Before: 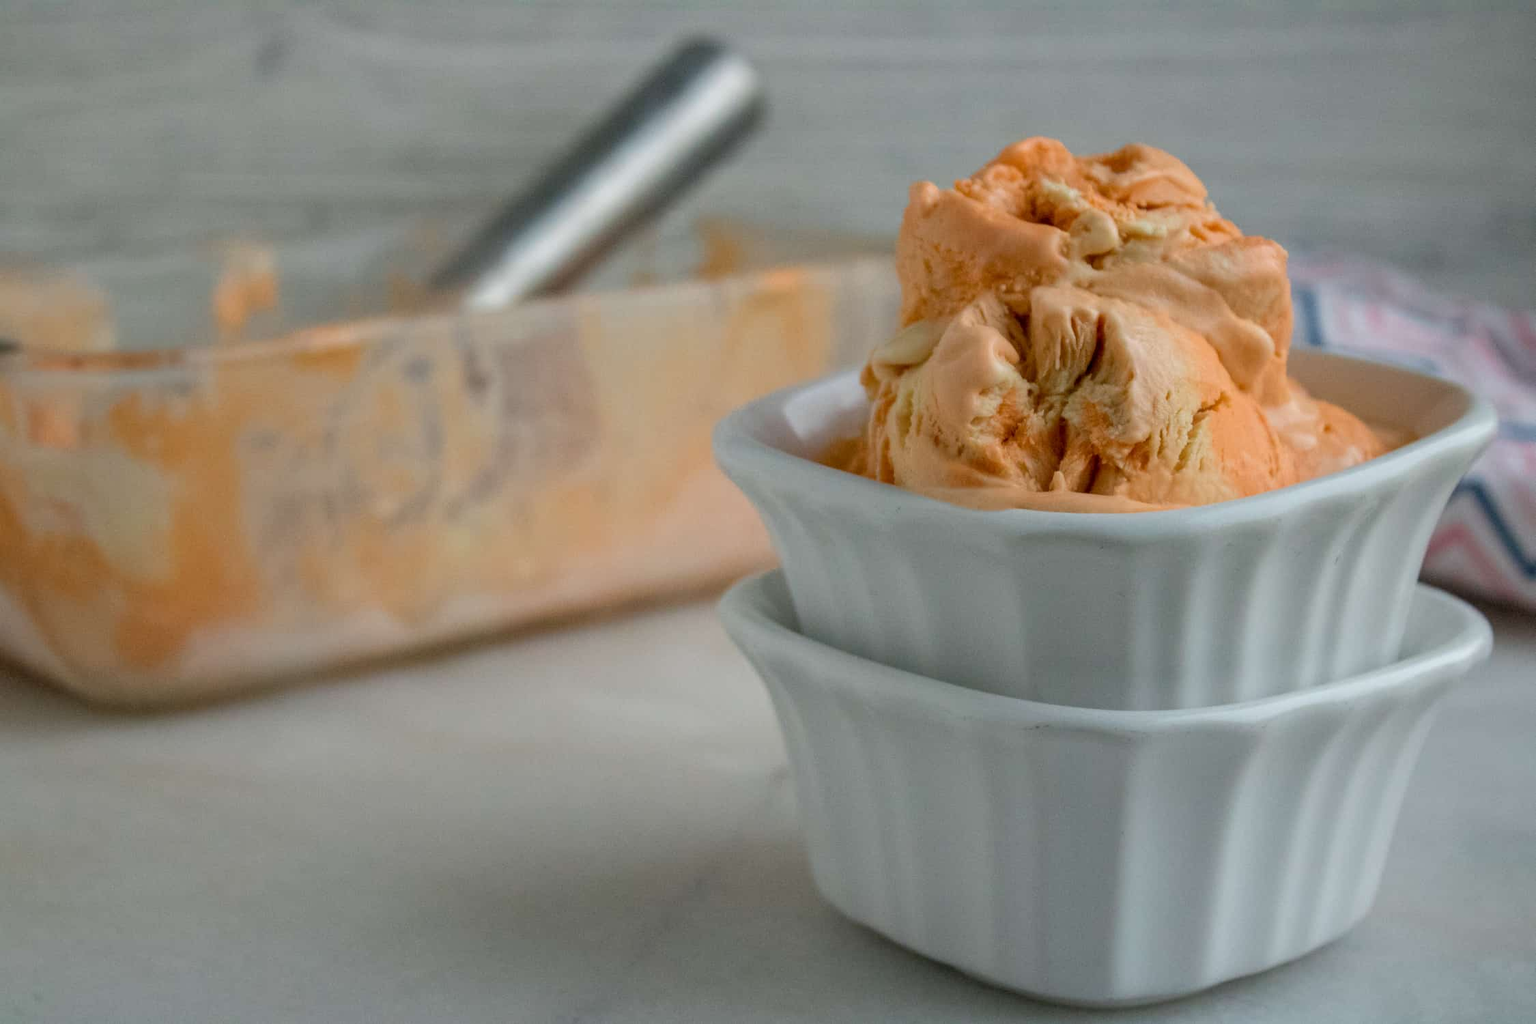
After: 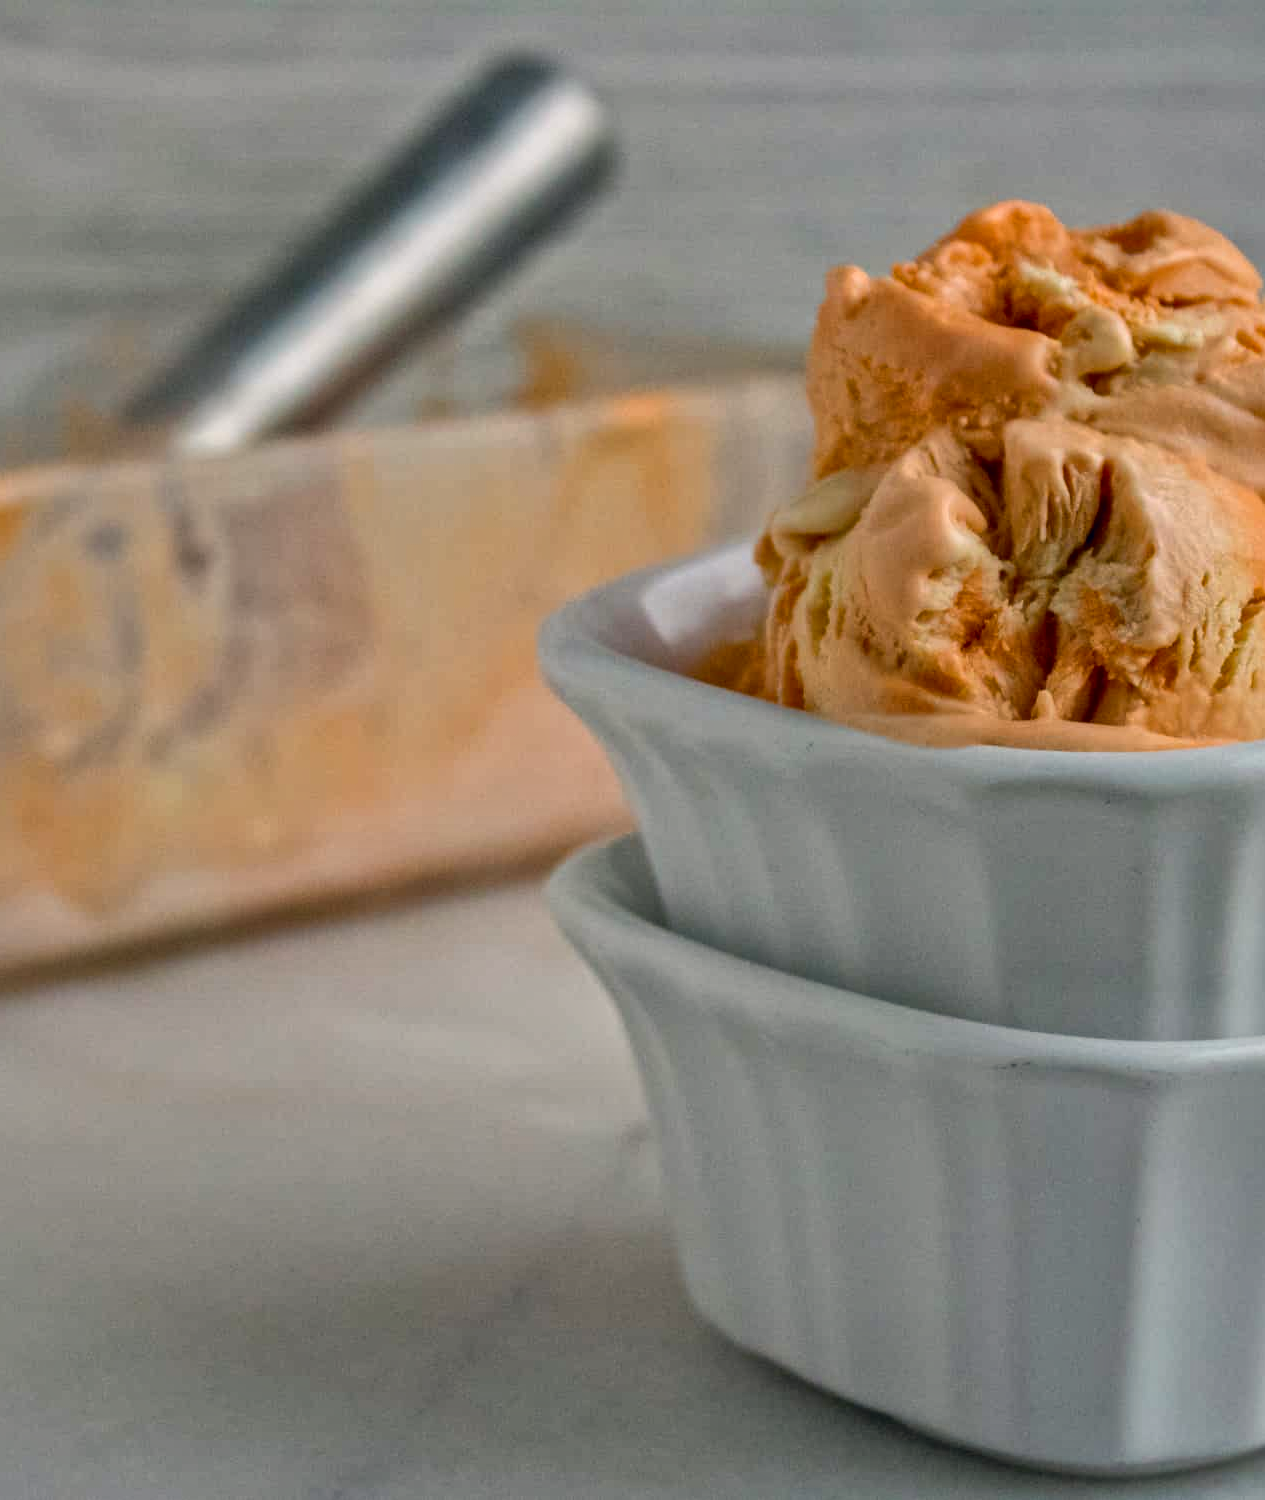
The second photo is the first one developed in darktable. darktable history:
crop and rotate: left 22.516%, right 21.234%
shadows and highlights: soften with gaussian
local contrast: mode bilateral grid, contrast 20, coarseness 20, detail 150%, midtone range 0.2
color balance rgb: shadows lift › hue 87.51°, highlights gain › chroma 1.62%, highlights gain › hue 55.1°, global offset › chroma 0.06%, global offset › hue 253.66°, linear chroma grading › global chroma 0.5%, perceptual saturation grading › global saturation 16.38%
